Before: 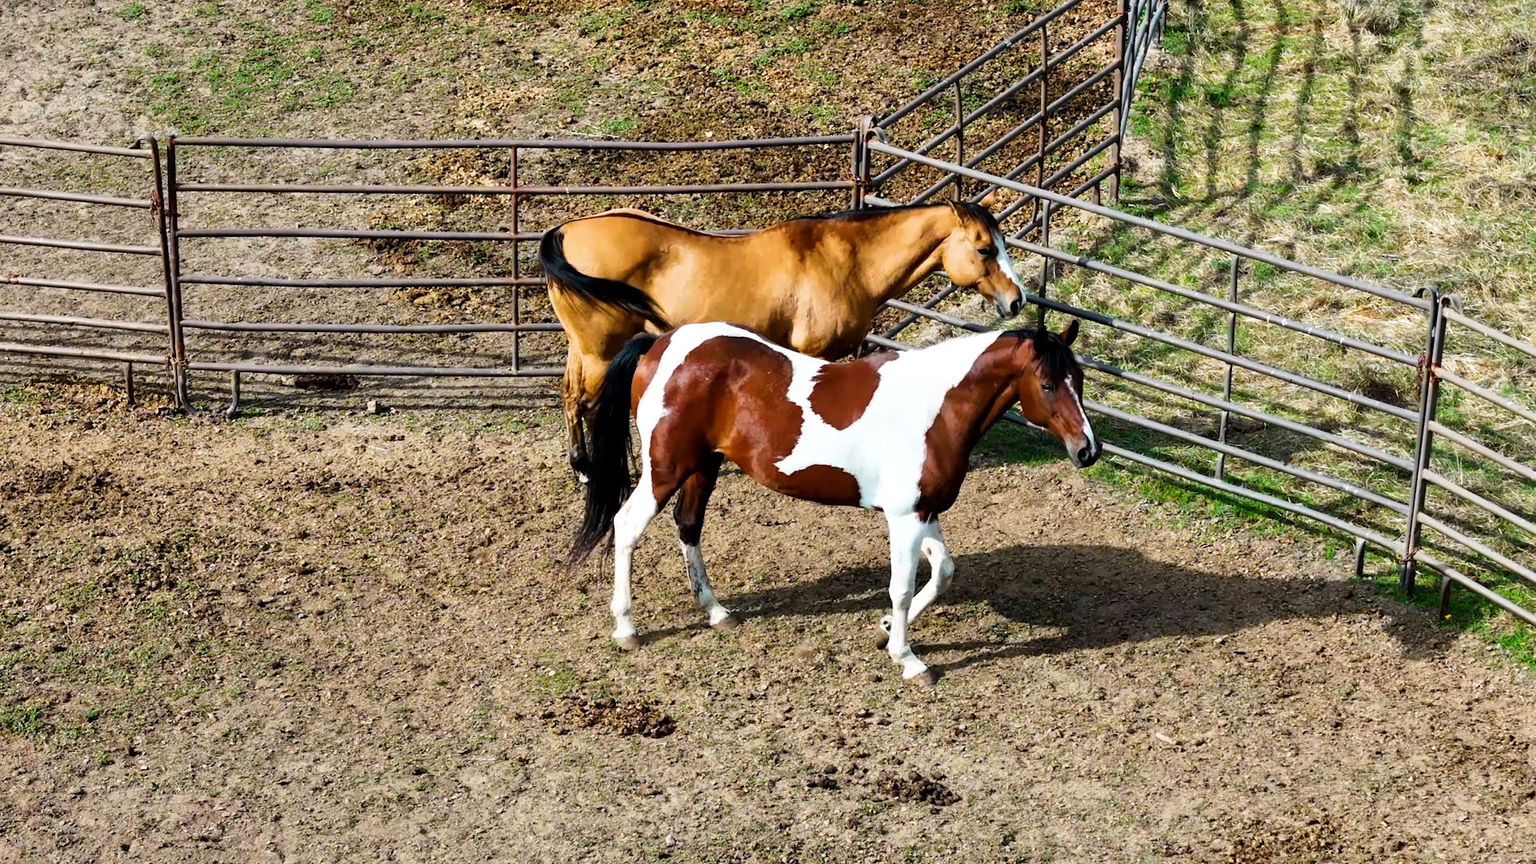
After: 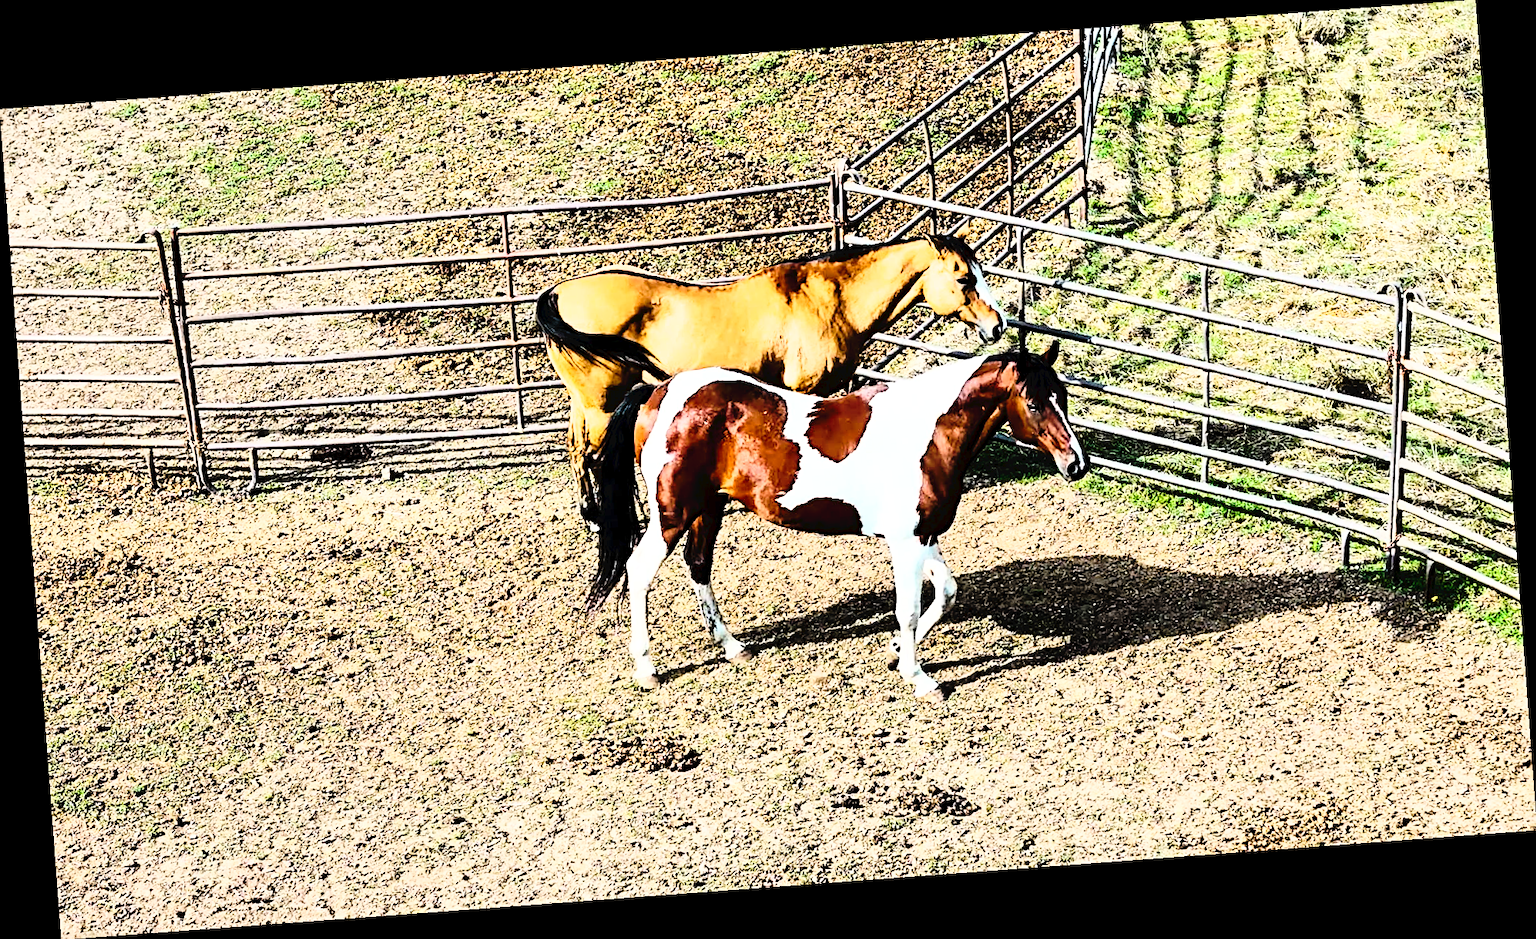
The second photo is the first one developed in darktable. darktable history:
sharpen: radius 3.025, amount 0.757
tone curve: curves: ch0 [(0, 0) (0.003, 0.031) (0.011, 0.031) (0.025, 0.03) (0.044, 0.035) (0.069, 0.054) (0.1, 0.081) (0.136, 0.11) (0.177, 0.147) (0.224, 0.209) (0.277, 0.283) (0.335, 0.369) (0.399, 0.44) (0.468, 0.517) (0.543, 0.601) (0.623, 0.684) (0.709, 0.766) (0.801, 0.846) (0.898, 0.927) (1, 1)], preserve colors none
rotate and perspective: rotation -4.25°, automatic cropping off
rgb curve: curves: ch0 [(0, 0) (0.21, 0.15) (0.24, 0.21) (0.5, 0.75) (0.75, 0.96) (0.89, 0.99) (1, 1)]; ch1 [(0, 0.02) (0.21, 0.13) (0.25, 0.2) (0.5, 0.67) (0.75, 0.9) (0.89, 0.97) (1, 1)]; ch2 [(0, 0.02) (0.21, 0.13) (0.25, 0.2) (0.5, 0.67) (0.75, 0.9) (0.89, 0.97) (1, 1)], compensate middle gray true
